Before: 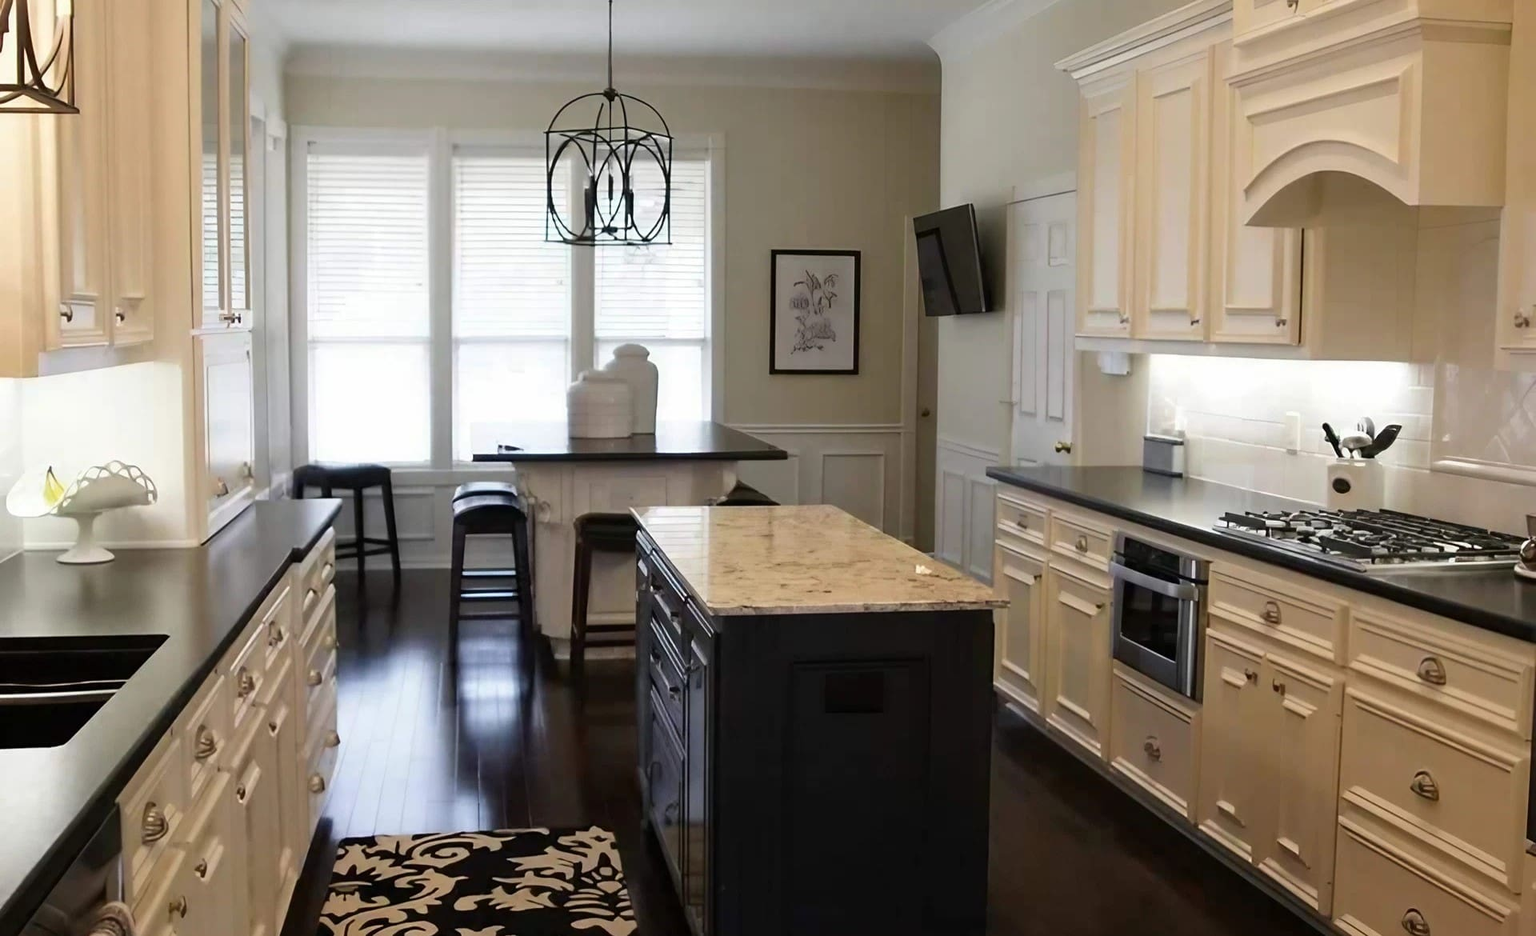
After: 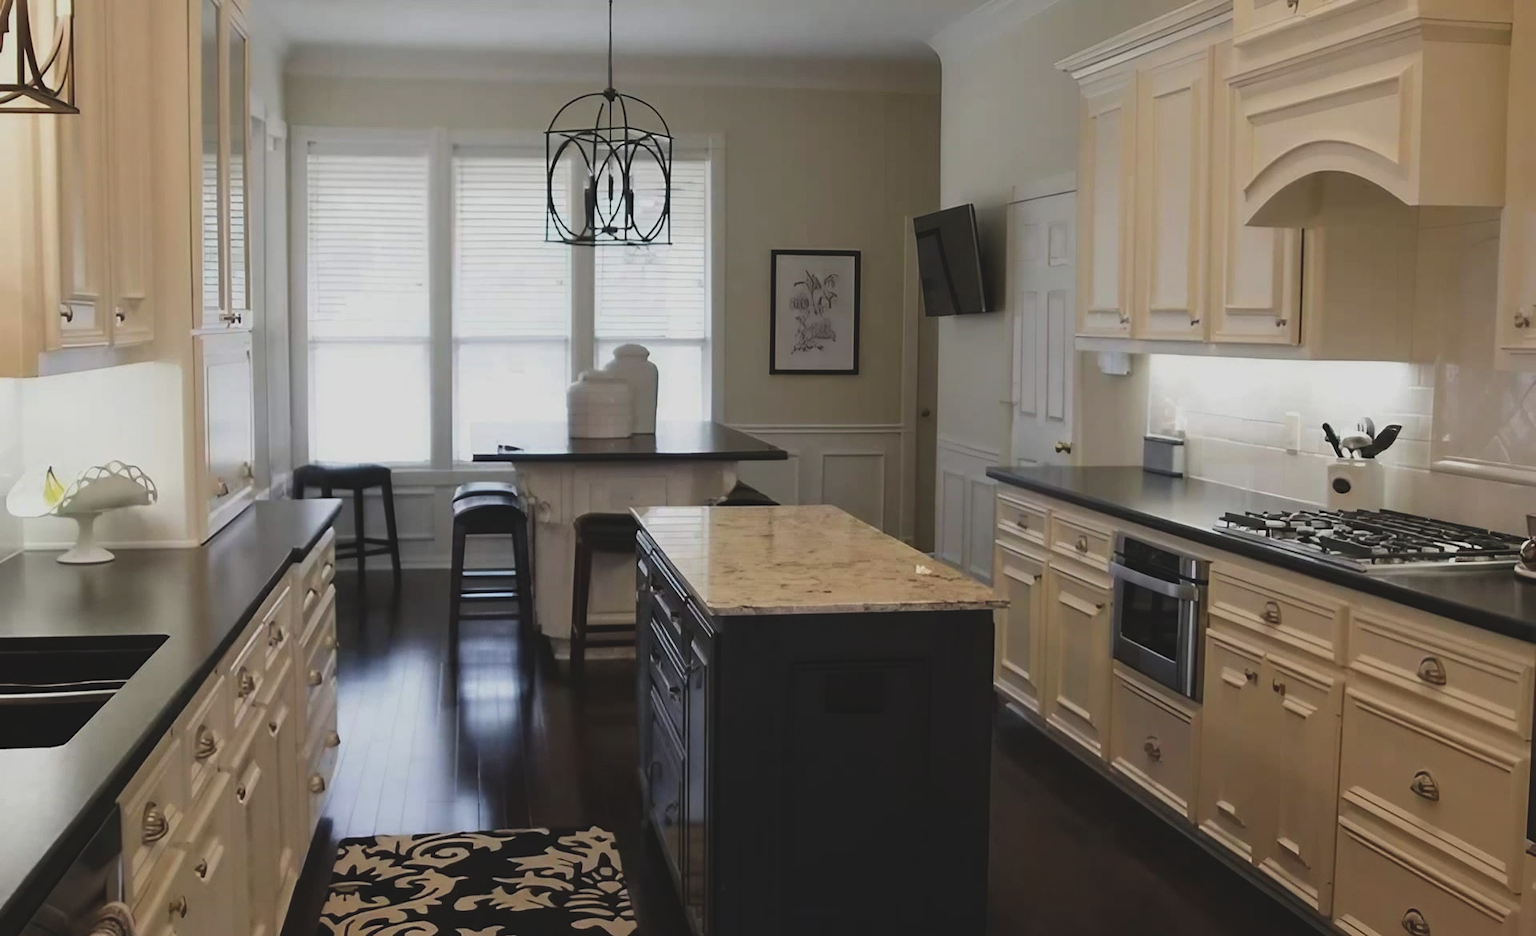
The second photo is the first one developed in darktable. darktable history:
exposure: black level correction -0.015, exposure -0.531 EV, compensate highlight preservation false
